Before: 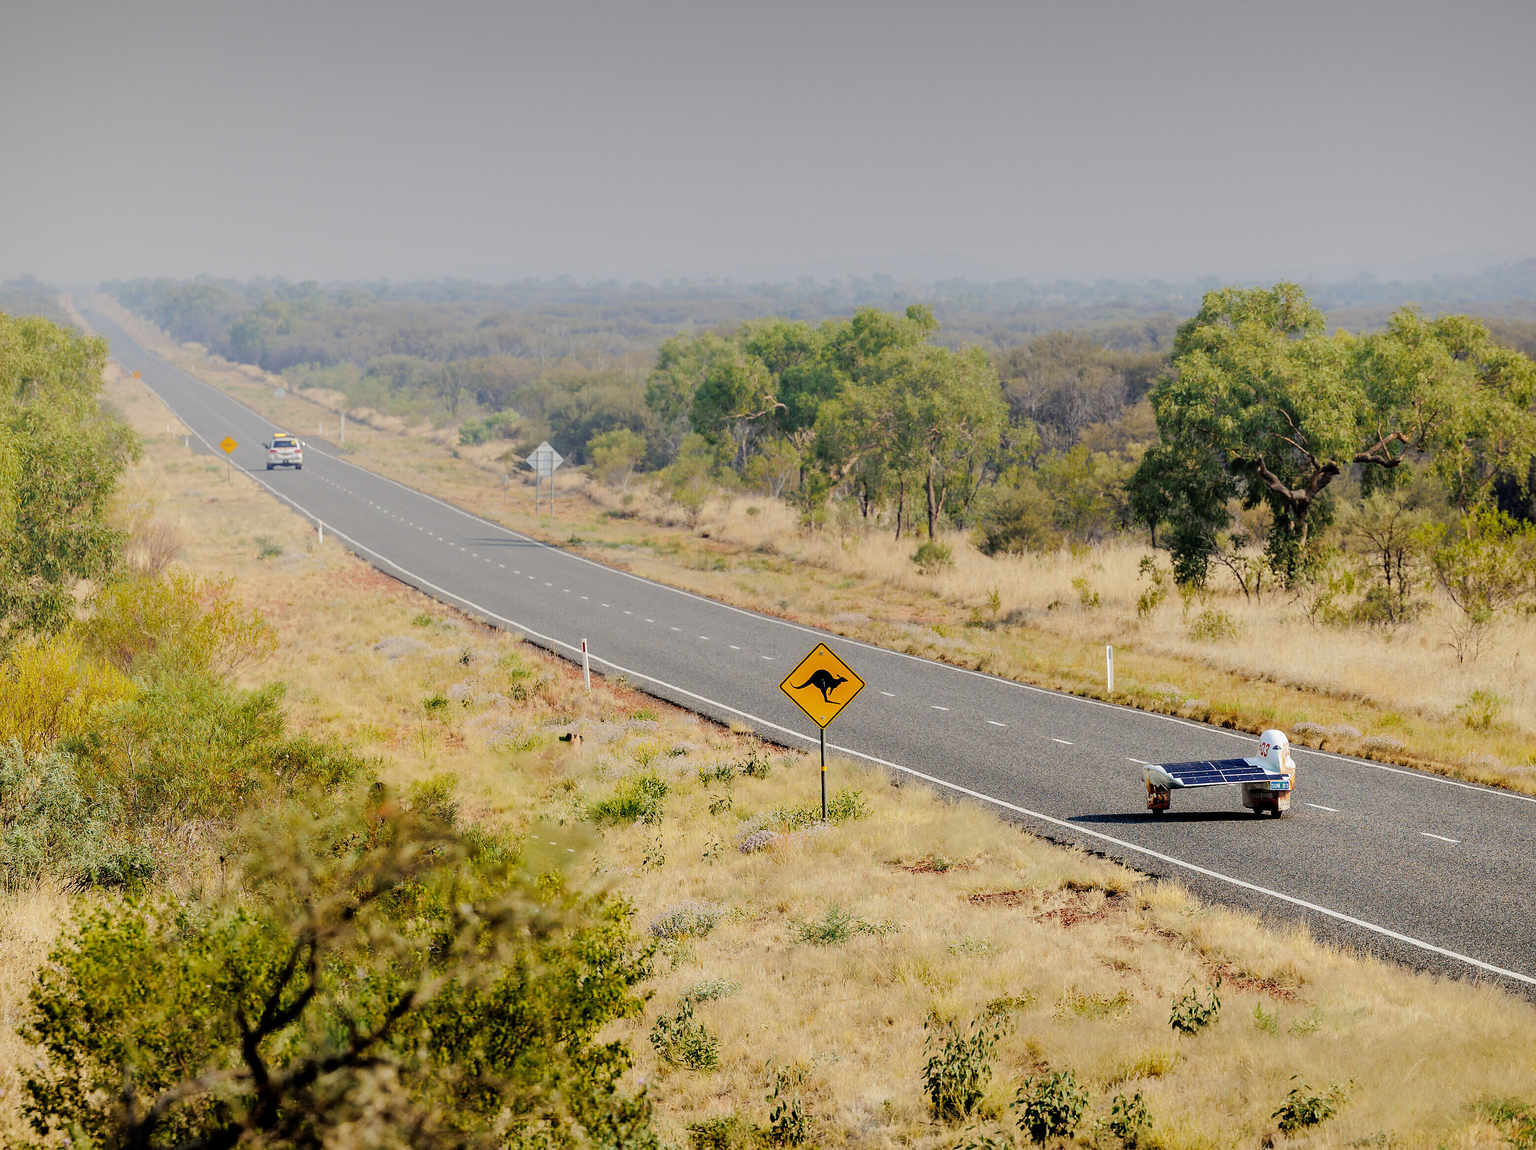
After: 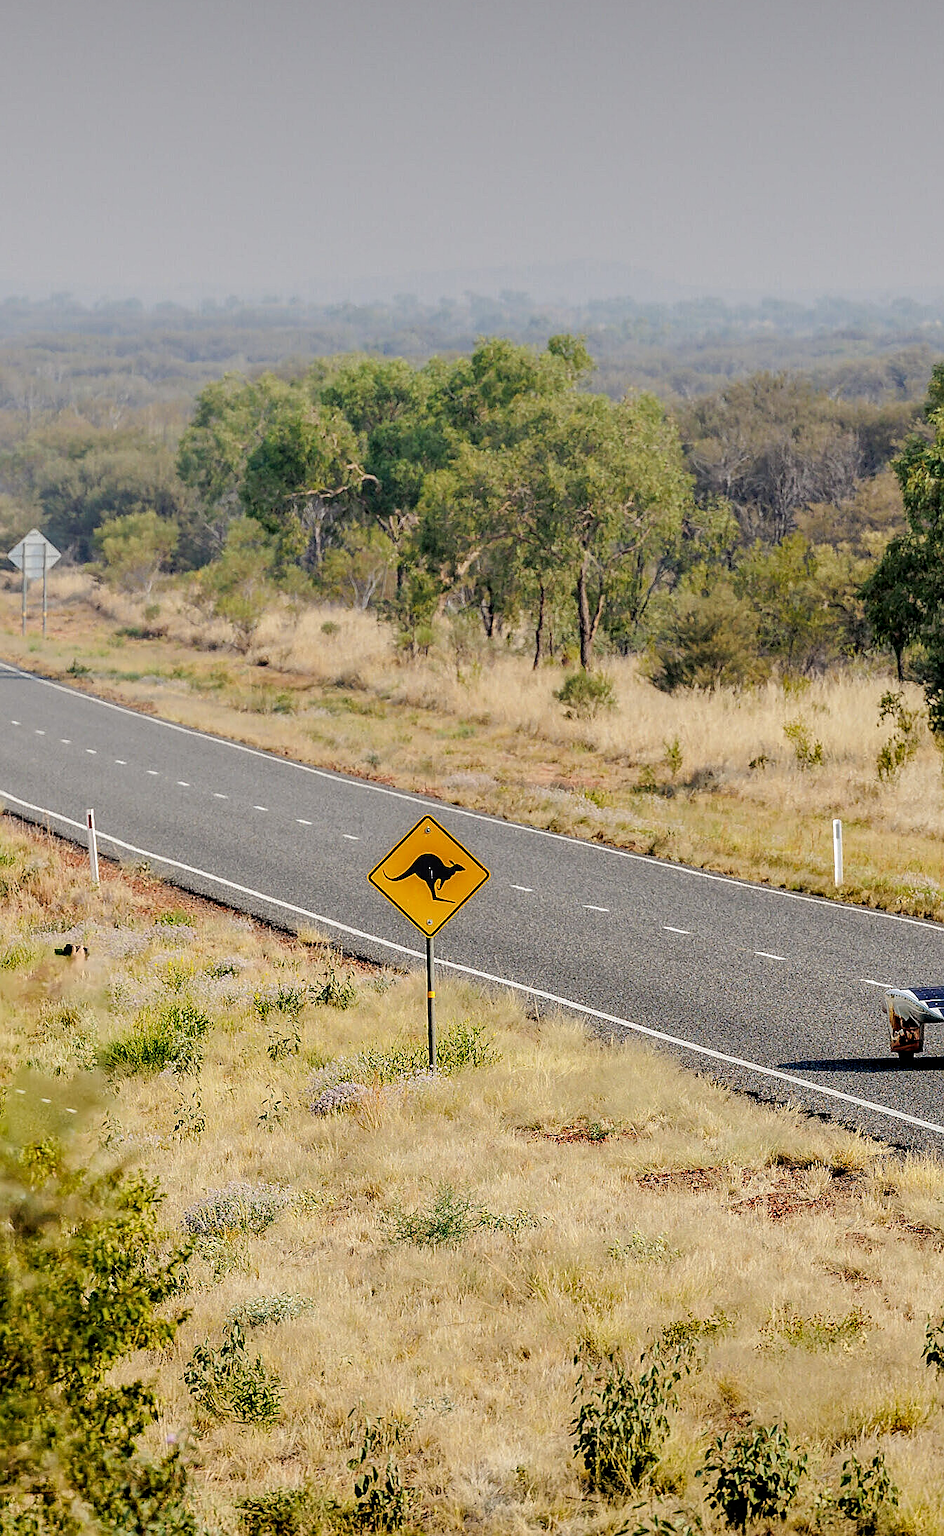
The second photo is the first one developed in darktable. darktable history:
local contrast: detail 130%
sharpen: on, module defaults
crop: left 33.911%, top 6.051%, right 22.823%
